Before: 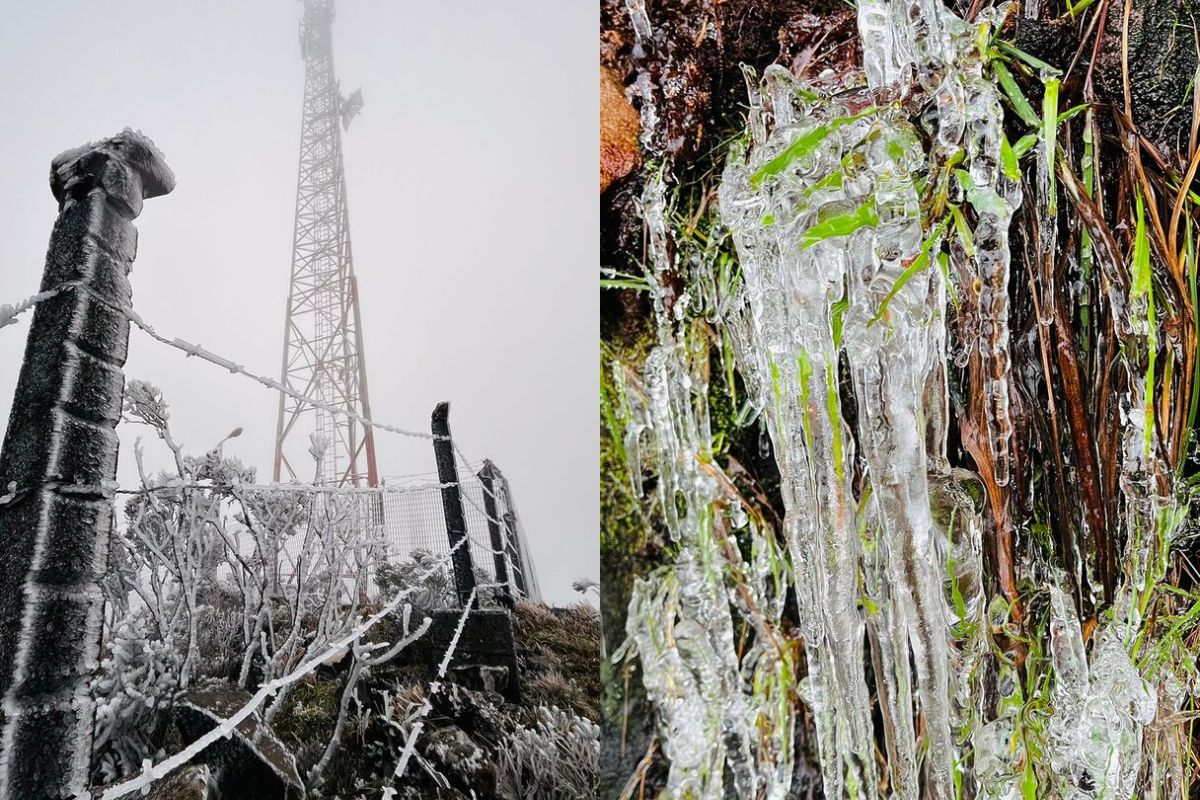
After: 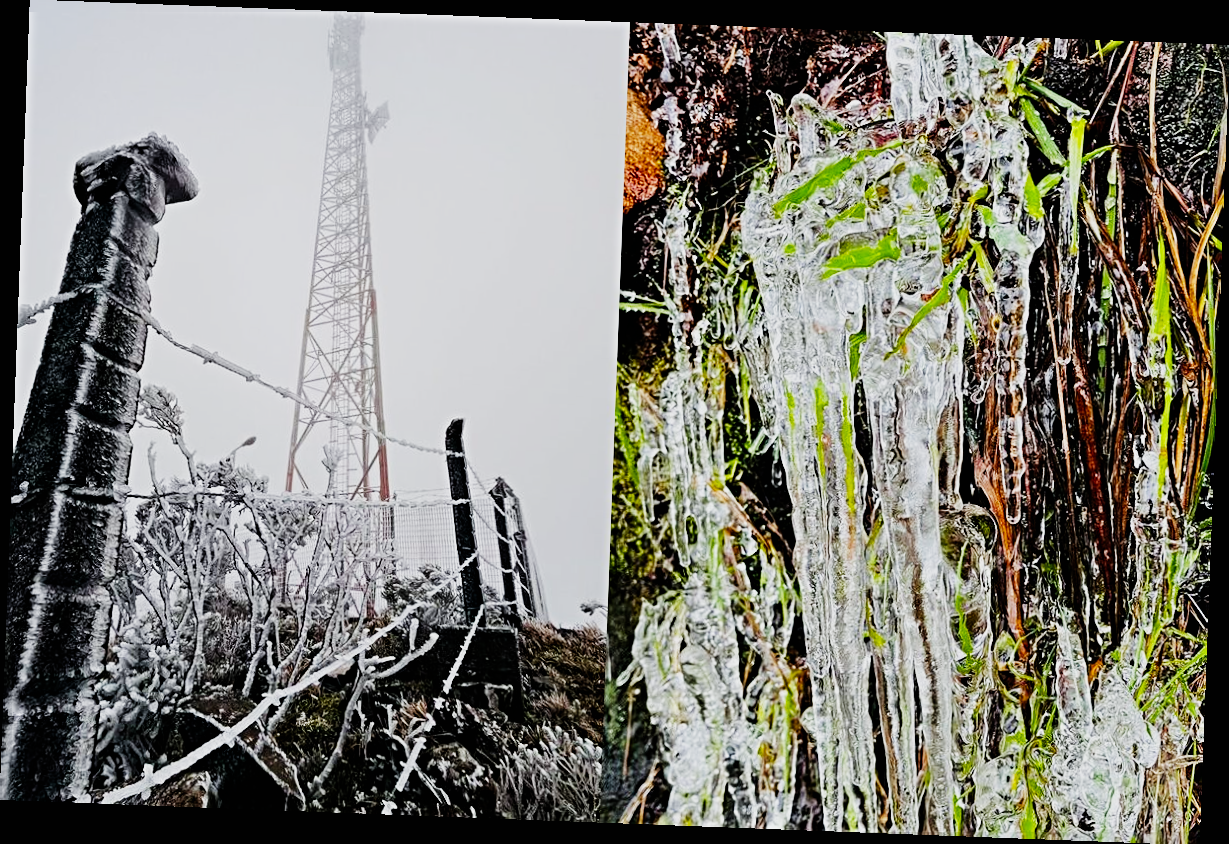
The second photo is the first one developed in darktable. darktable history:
white balance: red 0.986, blue 1.01
rotate and perspective: rotation 2.17°, automatic cropping off
sharpen: radius 4.883
color balance rgb: perceptual saturation grading › global saturation 20%, global vibrance 20%
sigmoid: contrast 1.7, skew -0.1, preserve hue 0%, red attenuation 0.1, red rotation 0.035, green attenuation 0.1, green rotation -0.017, blue attenuation 0.15, blue rotation -0.052, base primaries Rec2020
